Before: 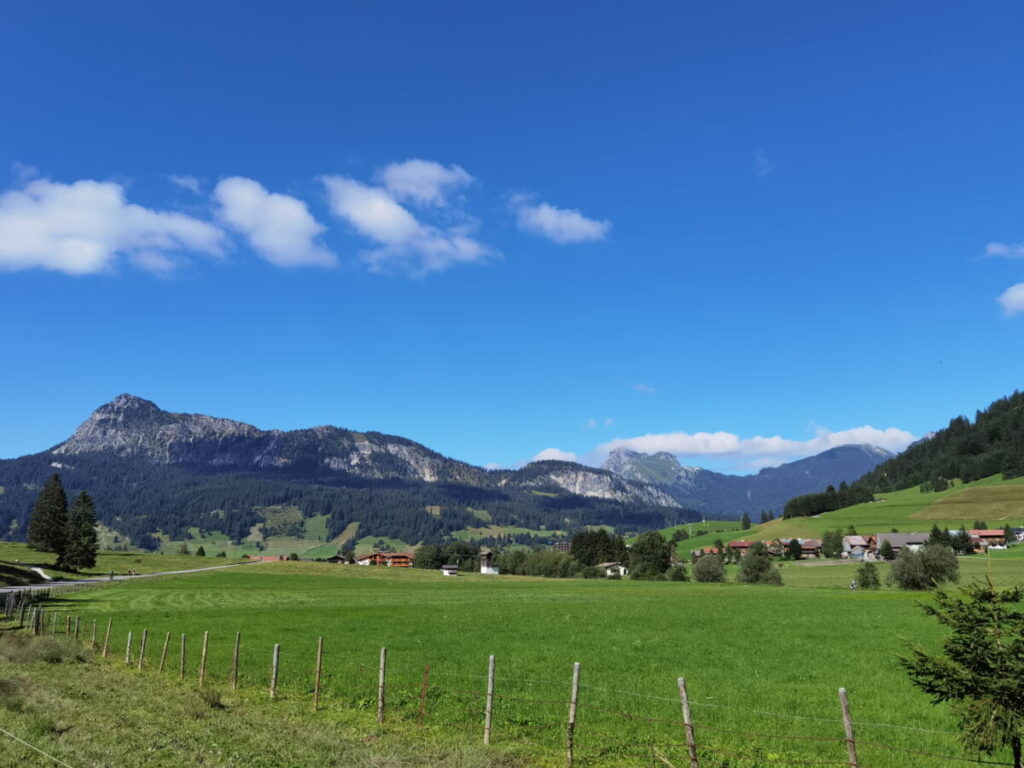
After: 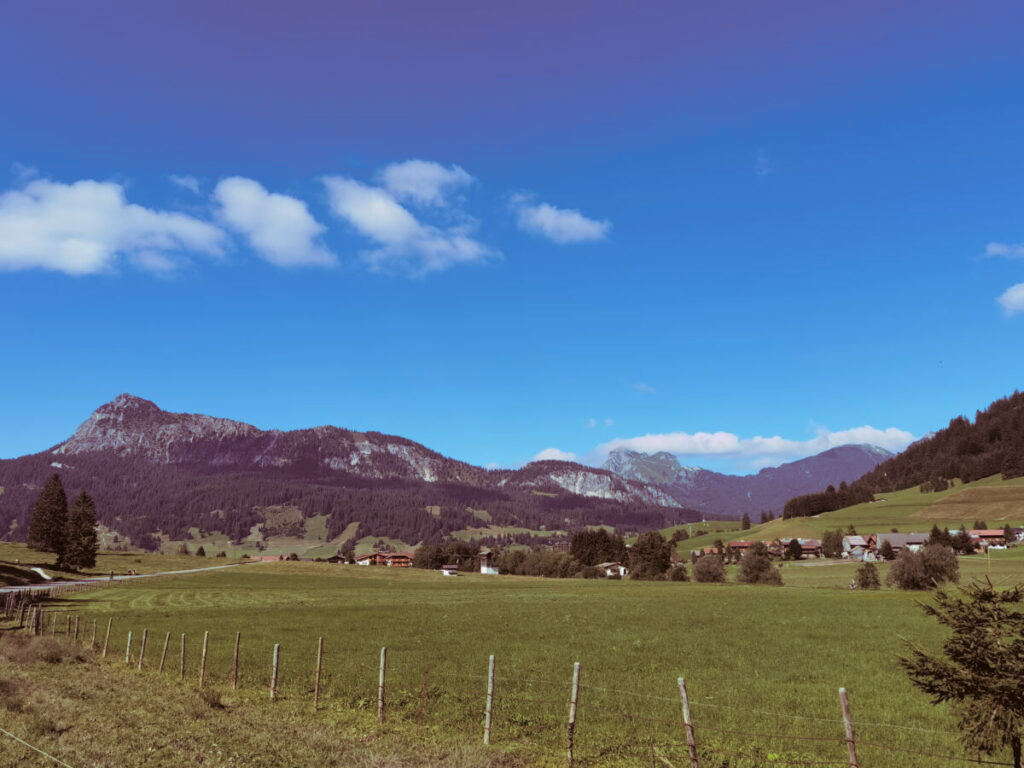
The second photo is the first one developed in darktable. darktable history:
color balance: lift [1.004, 1.002, 1.002, 0.998], gamma [1, 1.007, 1.002, 0.993], gain [1, 0.977, 1.013, 1.023], contrast -3.64%
split-toning: highlights › hue 298.8°, highlights › saturation 0.73, compress 41.76%
